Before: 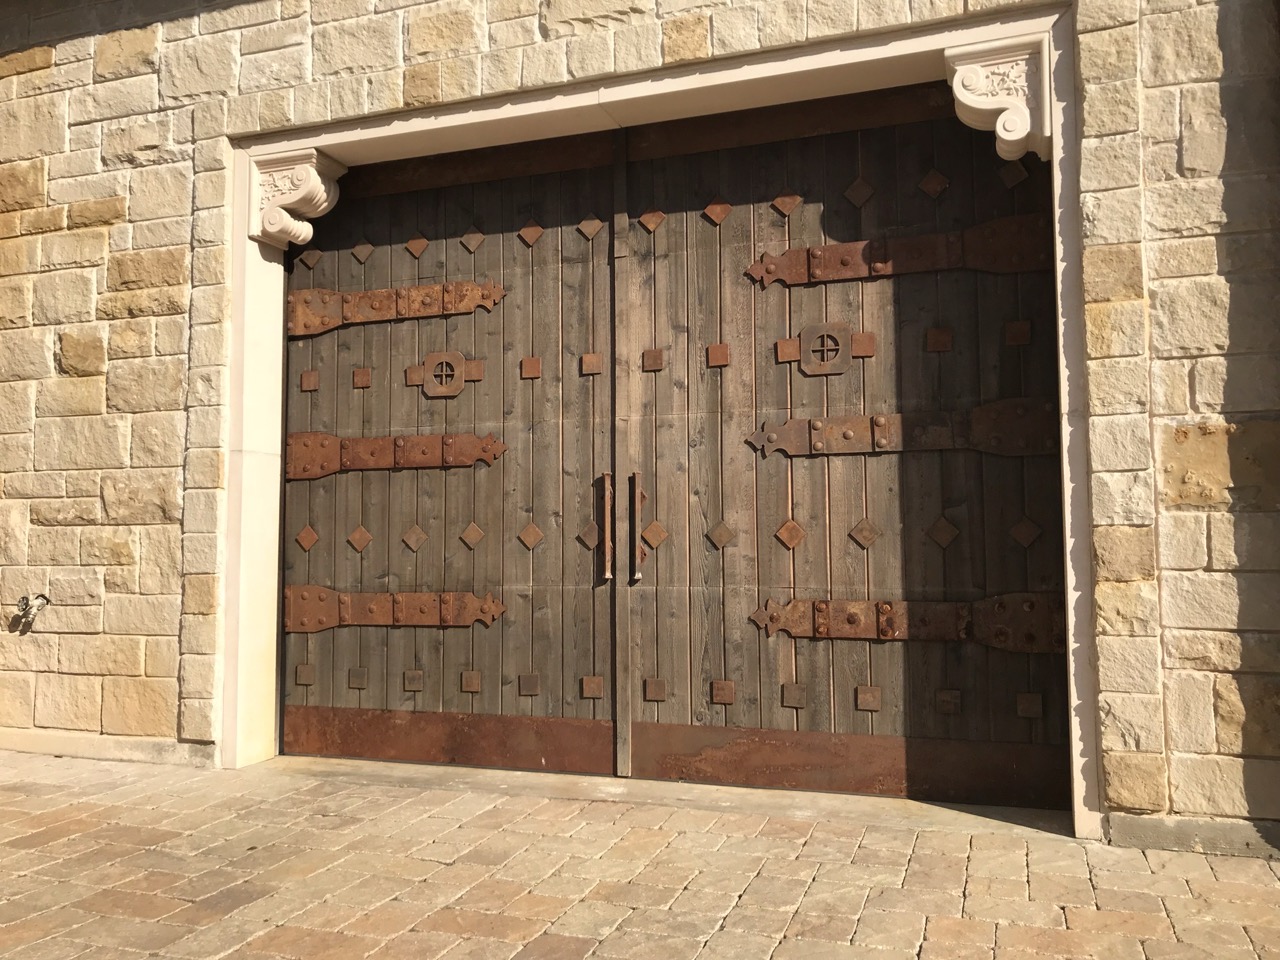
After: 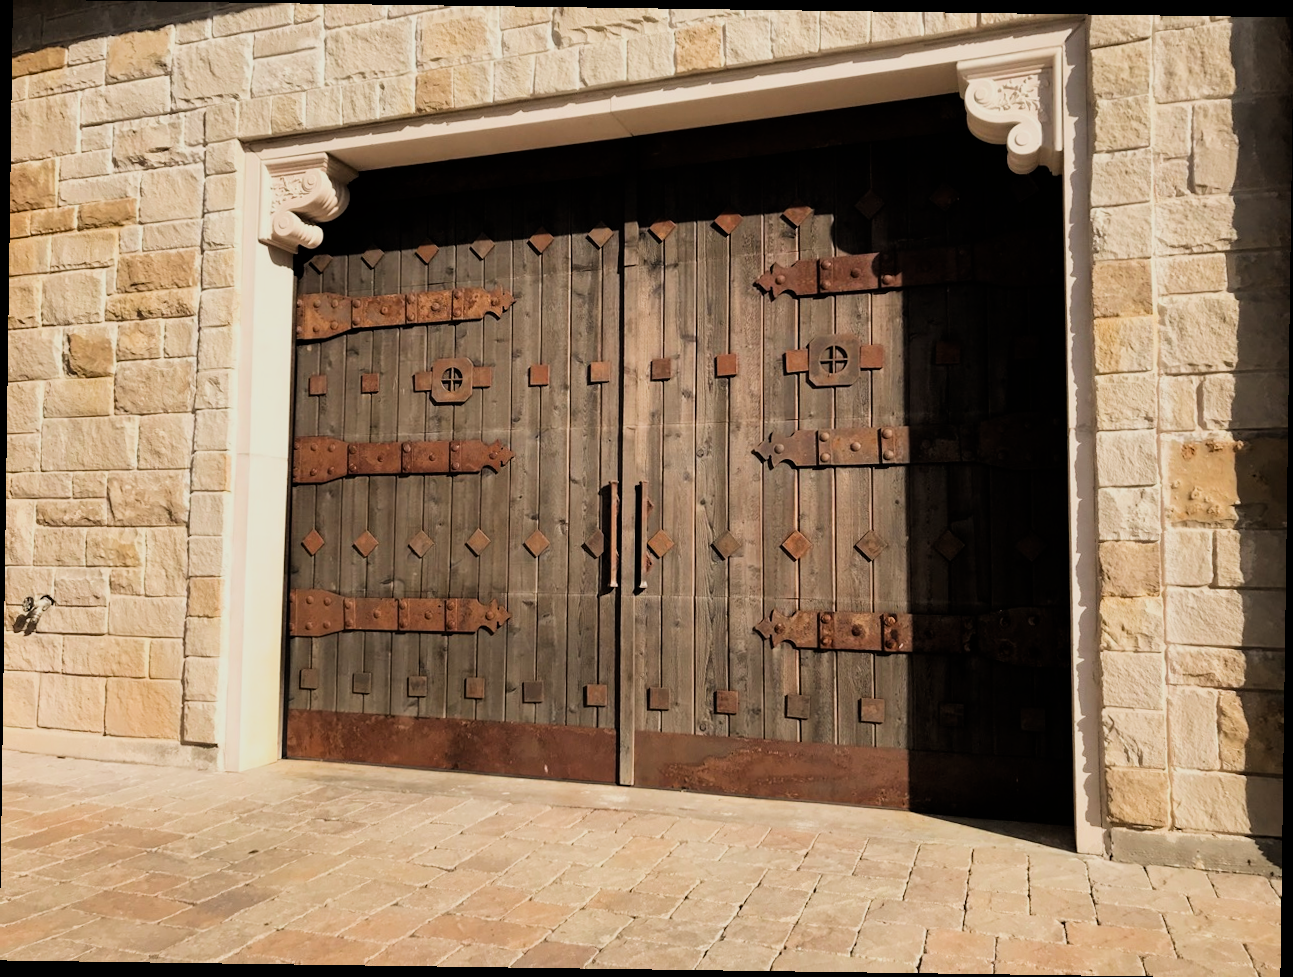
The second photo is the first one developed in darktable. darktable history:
filmic rgb: black relative exposure -5 EV, hardness 2.88, contrast 1.3, highlights saturation mix -30%
rotate and perspective: rotation 0.8°, automatic cropping off
